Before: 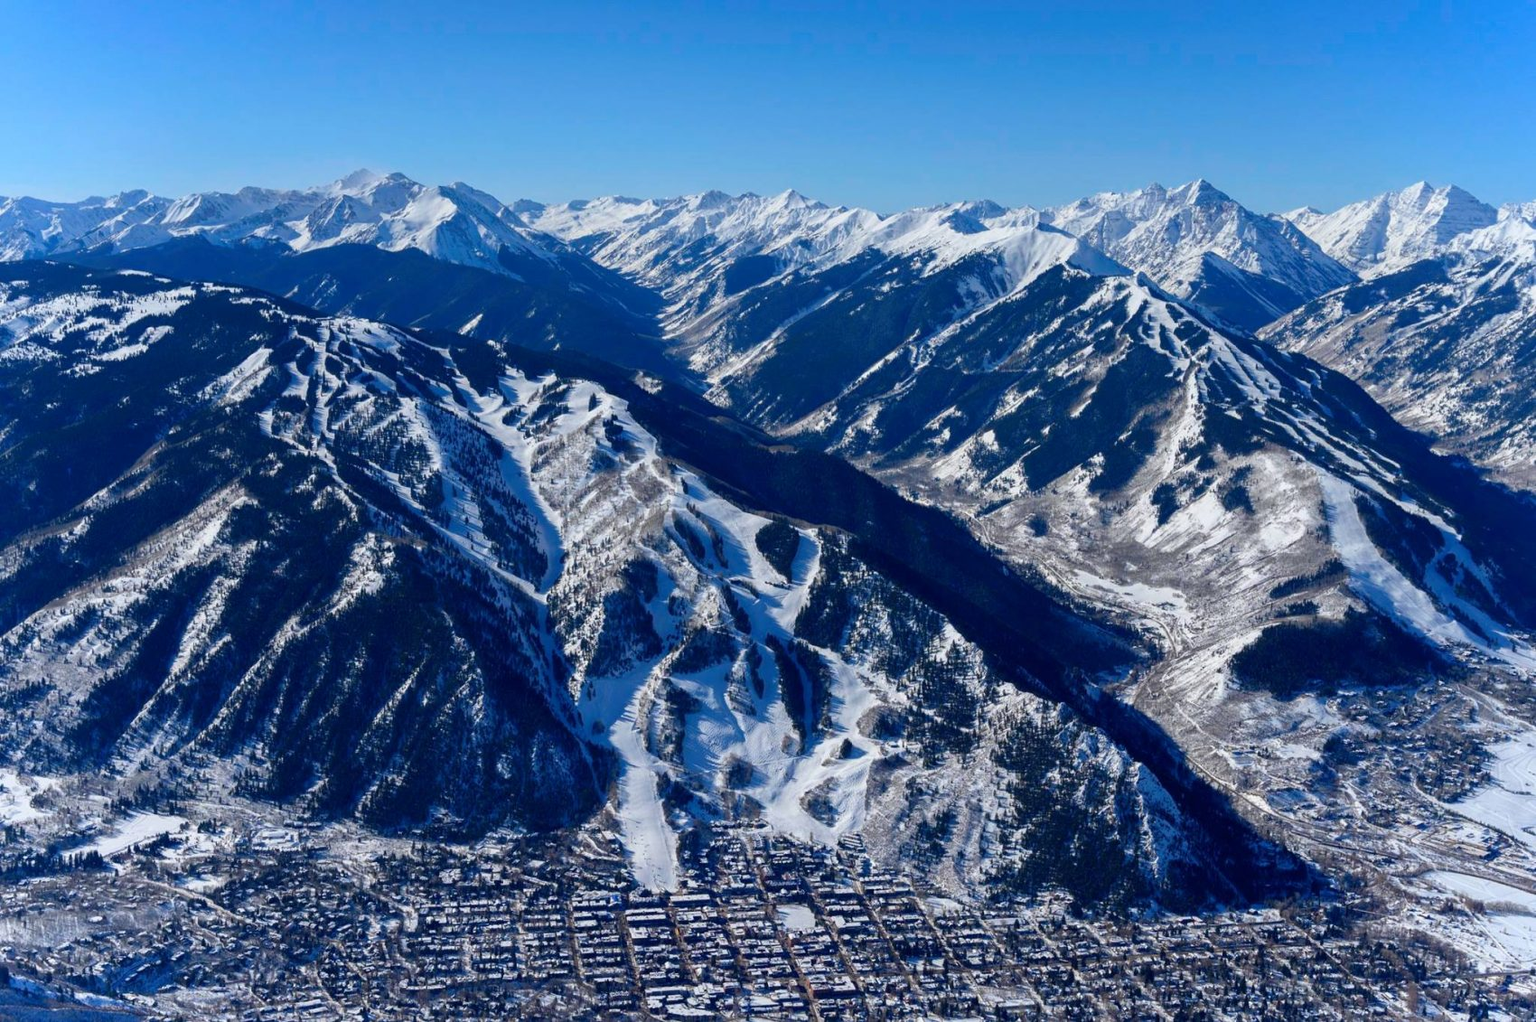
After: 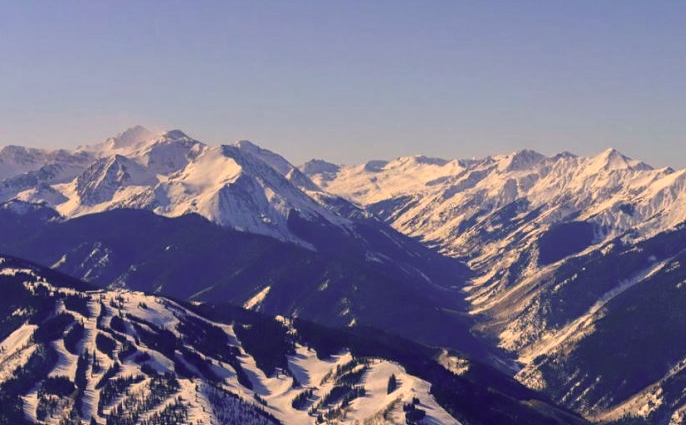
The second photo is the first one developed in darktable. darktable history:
crop: left 15.582%, top 5.46%, right 44.014%, bottom 56.958%
color correction: highlights a* 17.97, highlights b* 35.79, shadows a* 1.79, shadows b* 6.04, saturation 1.03
